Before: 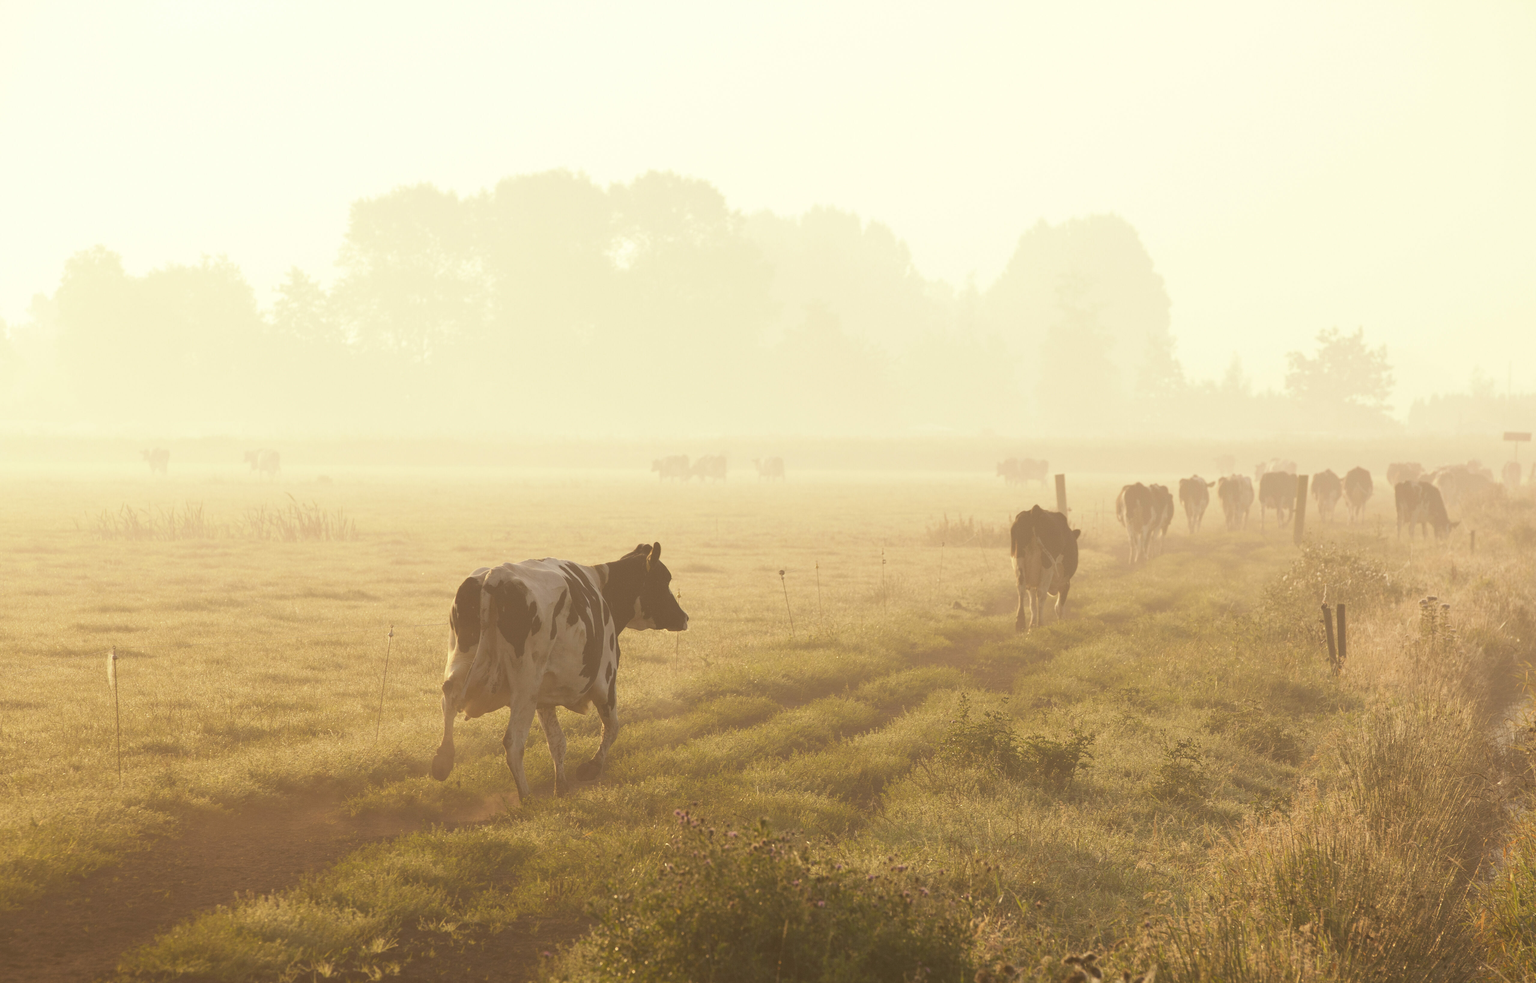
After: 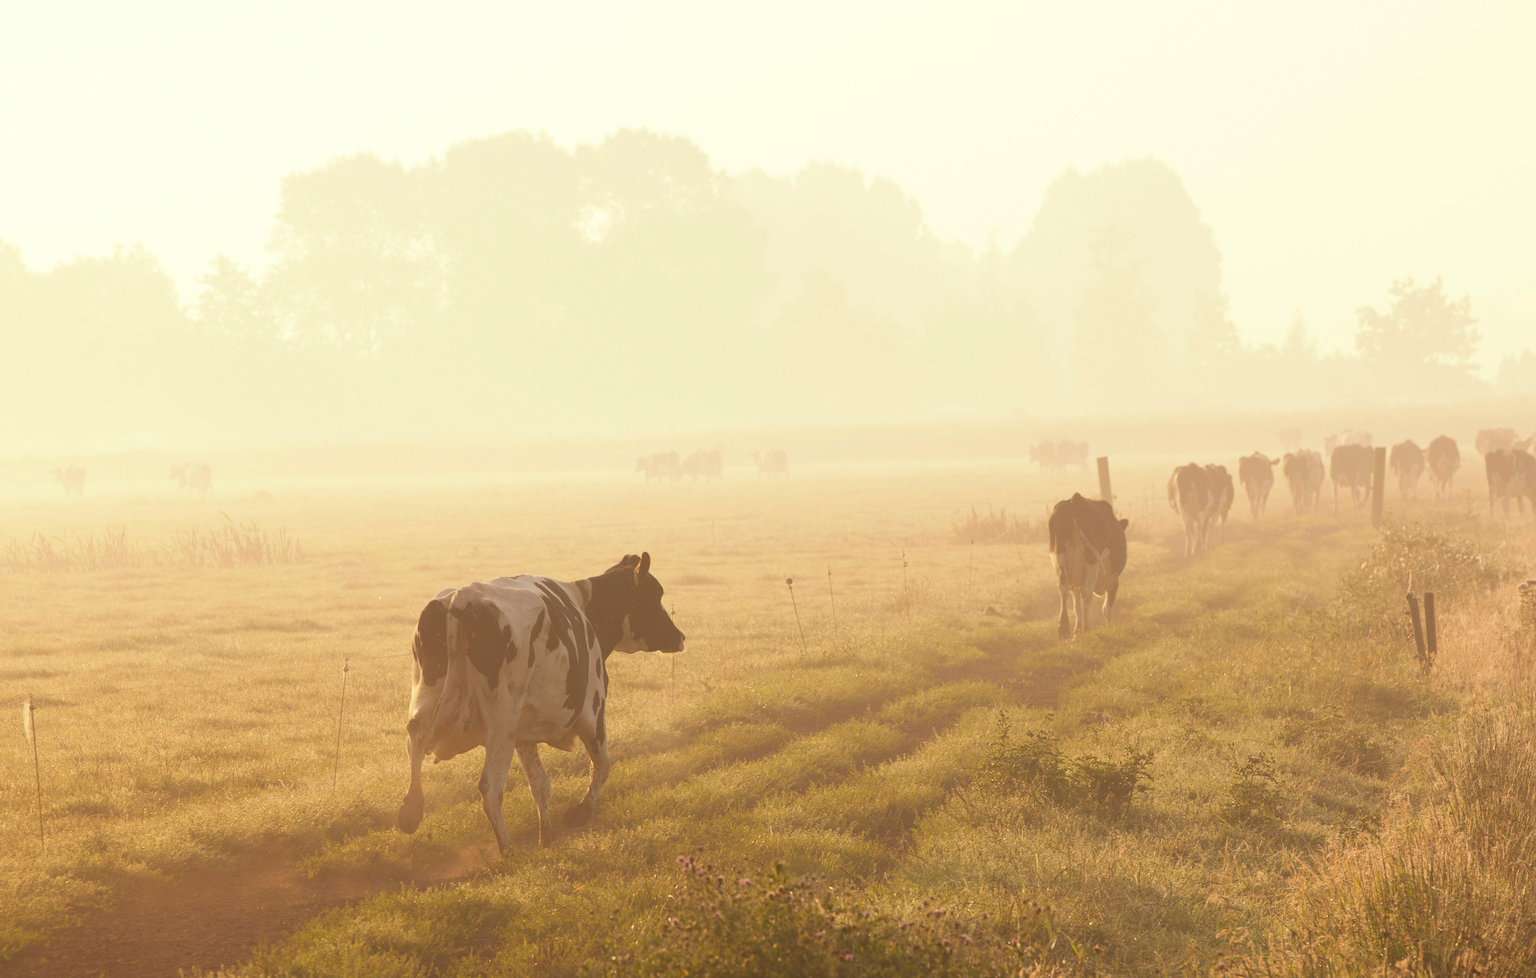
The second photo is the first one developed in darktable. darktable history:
crop and rotate: angle -2.38°
rotate and perspective: rotation -4.57°, crop left 0.054, crop right 0.944, crop top 0.087, crop bottom 0.914
